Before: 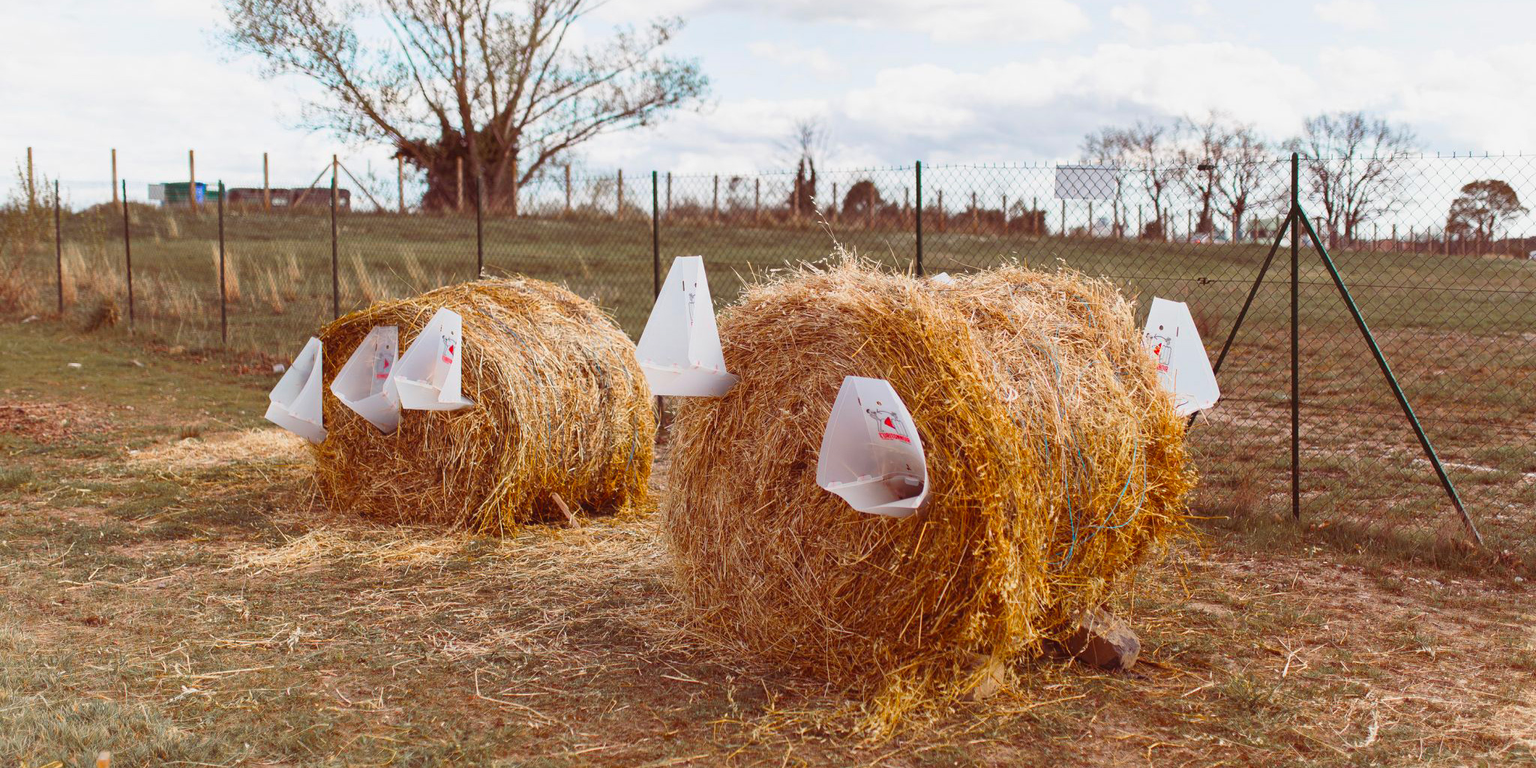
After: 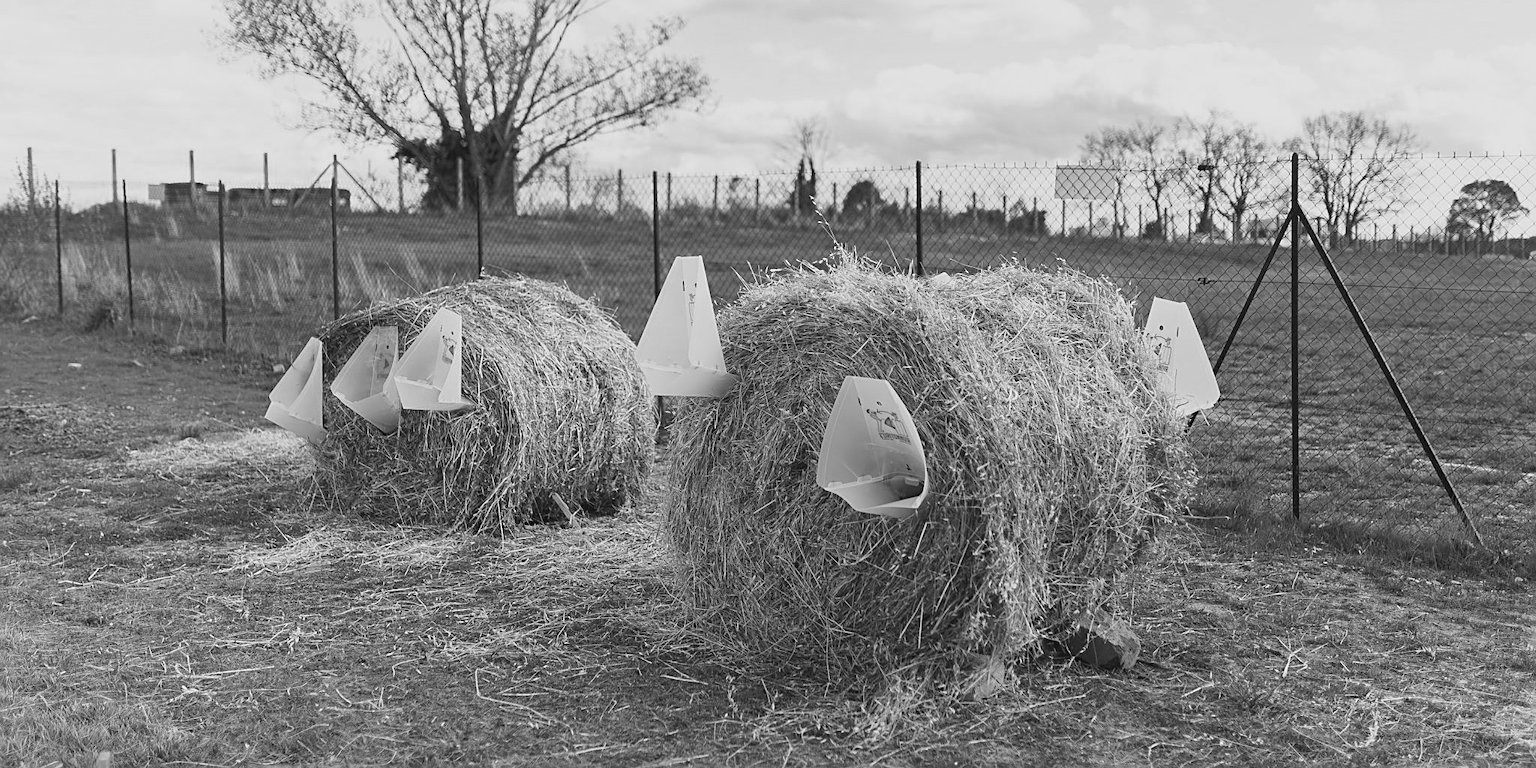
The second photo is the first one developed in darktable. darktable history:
monochrome: a -35.87, b 49.73, size 1.7
color correction: highlights a* 0.003, highlights b* -0.283
sharpen: on, module defaults
color calibration: output R [0.994, 0.059, -0.119, 0], output G [-0.036, 1.09, -0.119, 0], output B [0.078, -0.108, 0.961, 0], illuminant custom, x 0.371, y 0.382, temperature 4281.14 K
